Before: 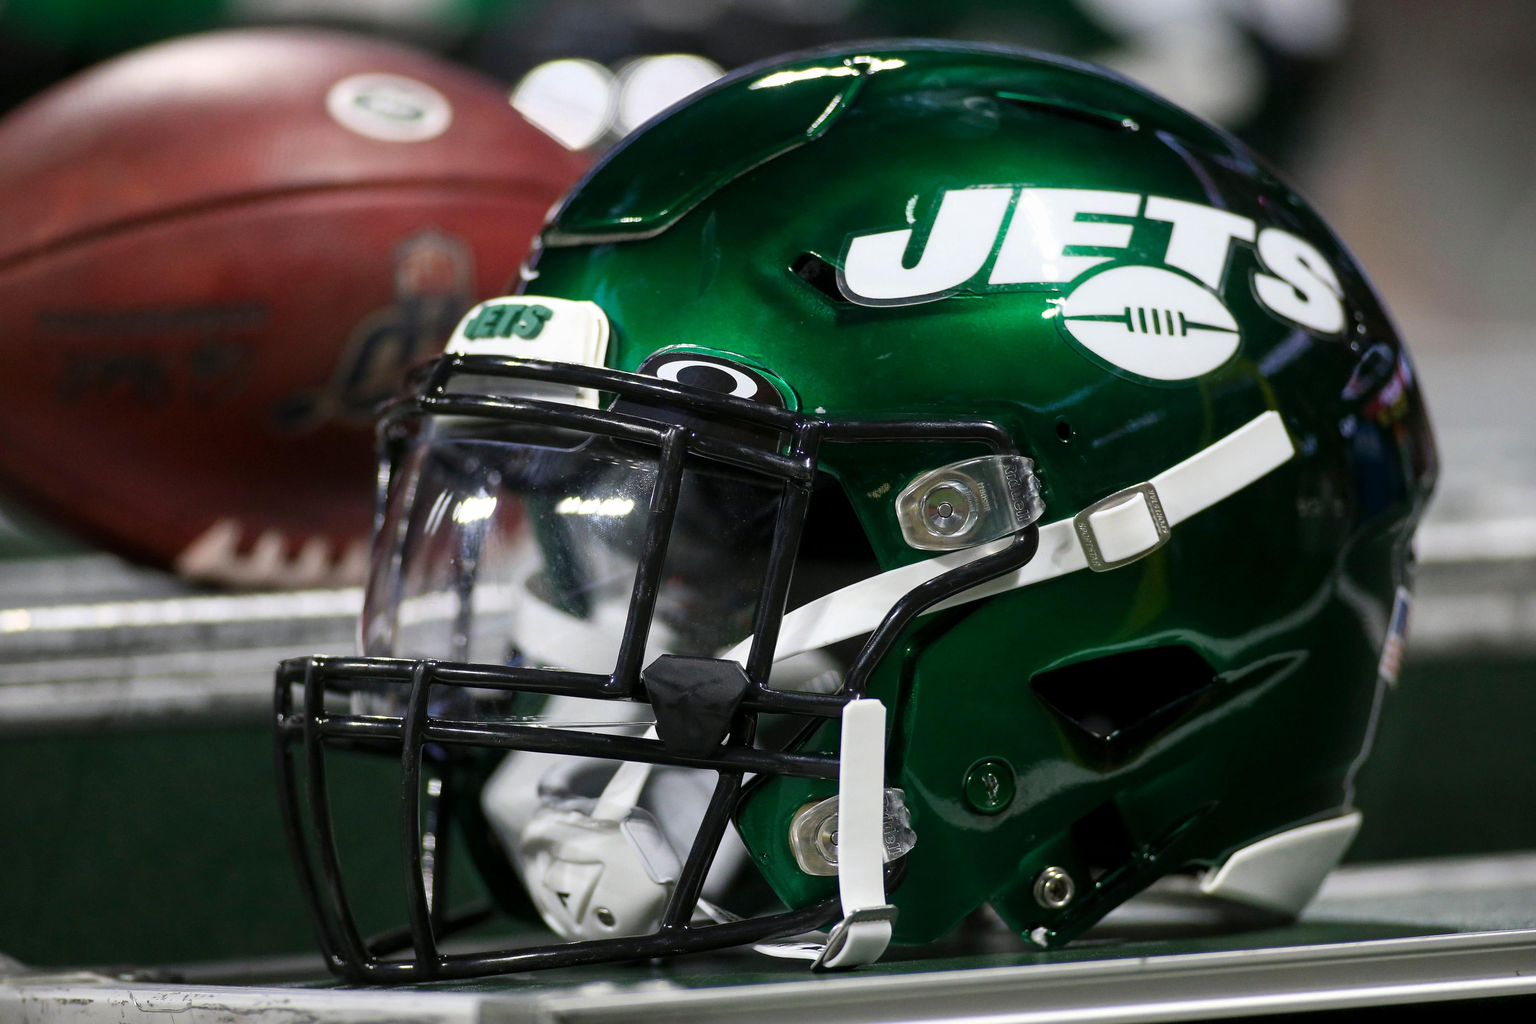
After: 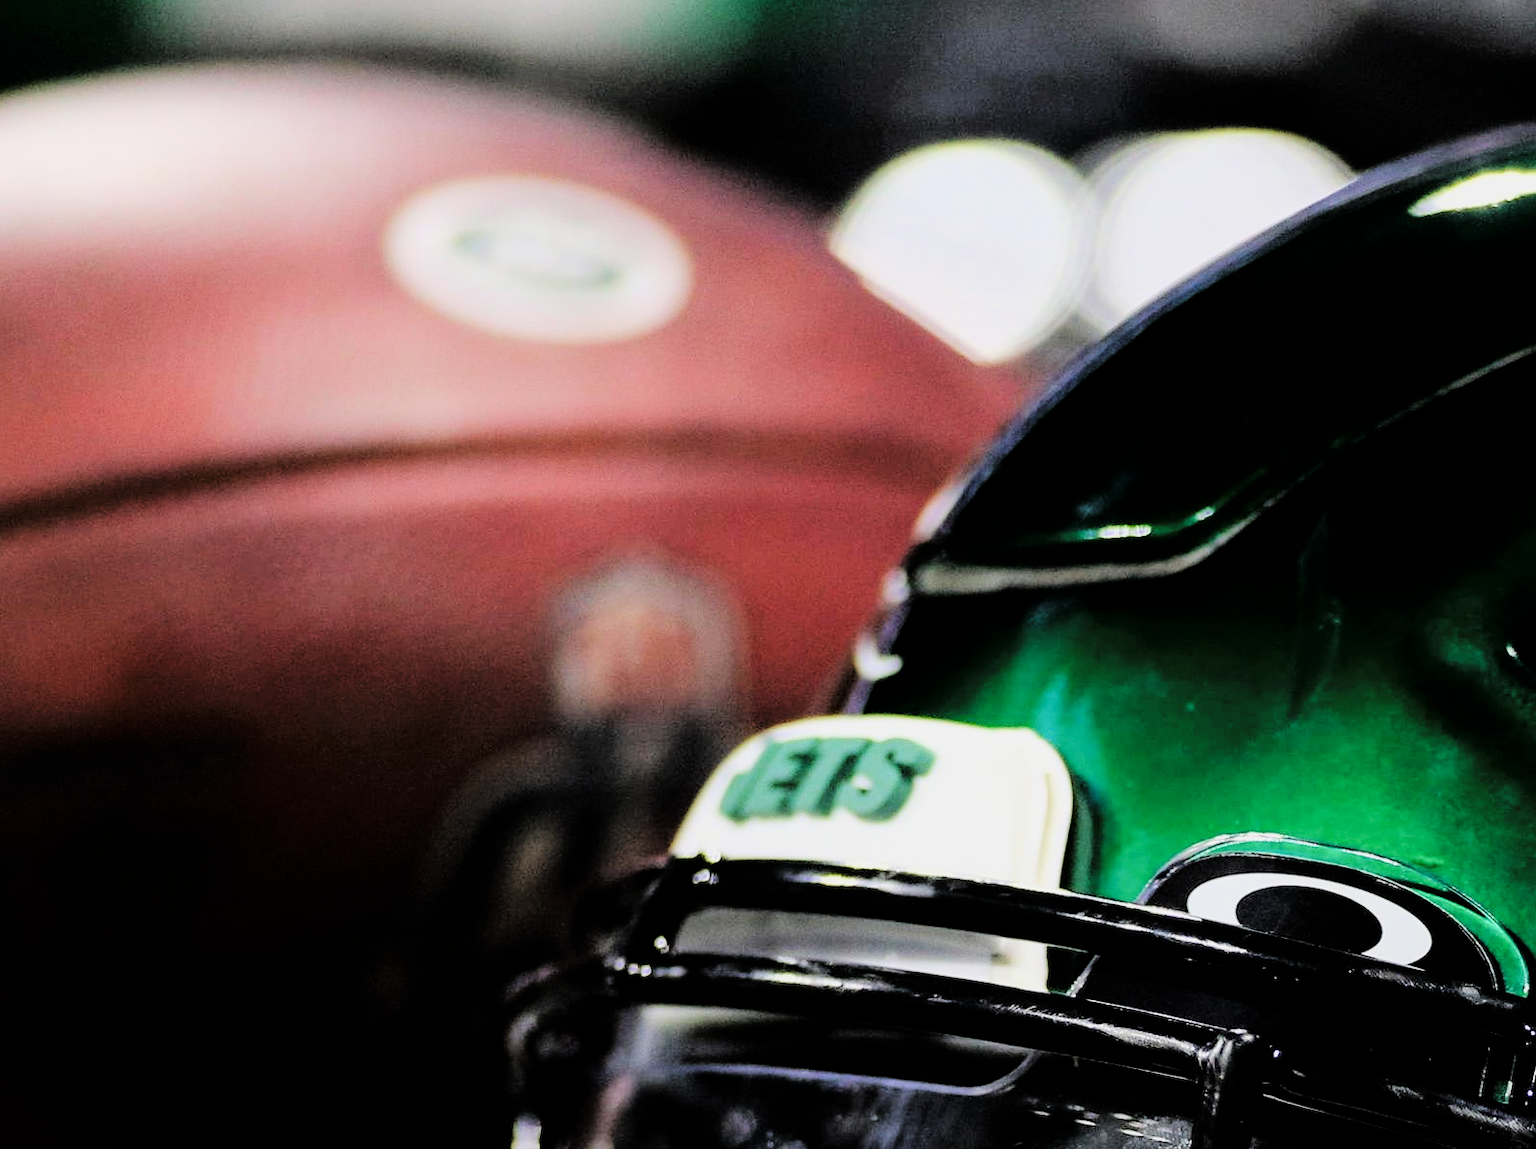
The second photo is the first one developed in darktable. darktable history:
filmic rgb: black relative exposure -7.25 EV, white relative exposure 5.08 EV, hardness 3.19
crop and rotate: left 10.915%, top 0.079%, right 47.862%, bottom 53.666%
tone curve: curves: ch0 [(0, 0) (0.003, 0) (0.011, 0.001) (0.025, 0.003) (0.044, 0.005) (0.069, 0.012) (0.1, 0.023) (0.136, 0.039) (0.177, 0.088) (0.224, 0.15) (0.277, 0.24) (0.335, 0.337) (0.399, 0.437) (0.468, 0.535) (0.543, 0.629) (0.623, 0.71) (0.709, 0.782) (0.801, 0.856) (0.898, 0.94) (1, 1)], color space Lab, linked channels, preserve colors none
tone equalizer: -8 EV -0.771 EV, -7 EV -0.718 EV, -6 EV -0.59 EV, -5 EV -0.375 EV, -3 EV 0.39 EV, -2 EV 0.6 EV, -1 EV 0.683 EV, +0 EV 0.771 EV
